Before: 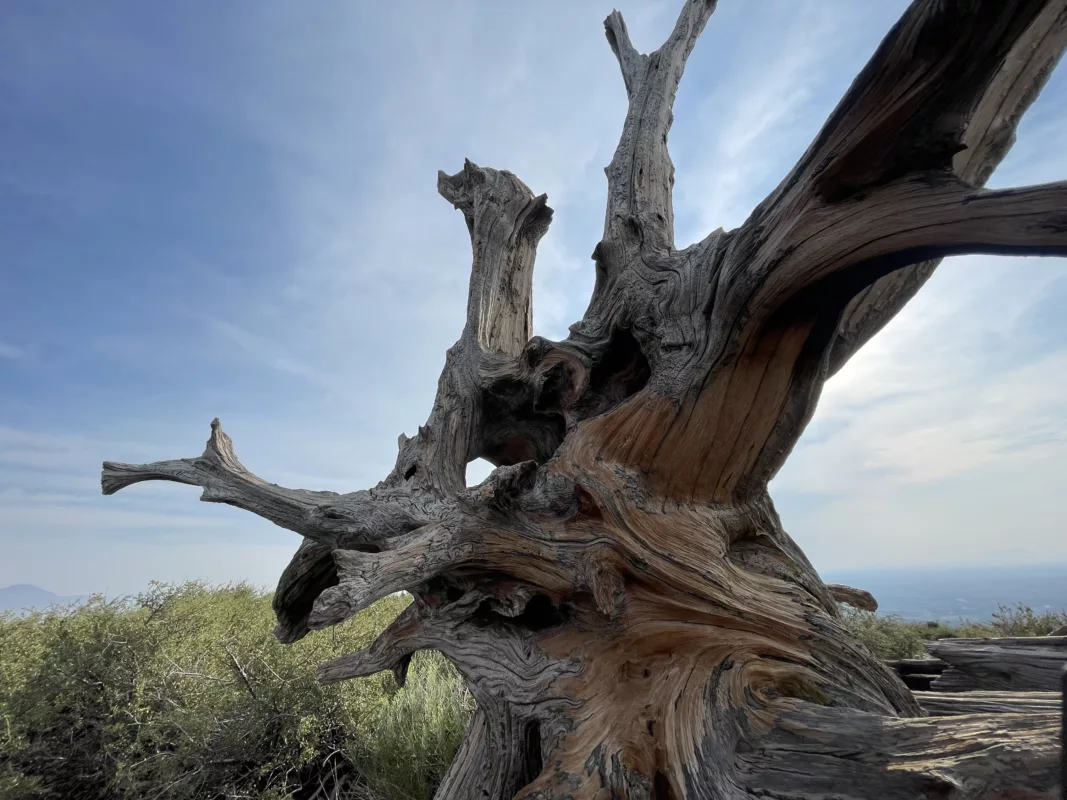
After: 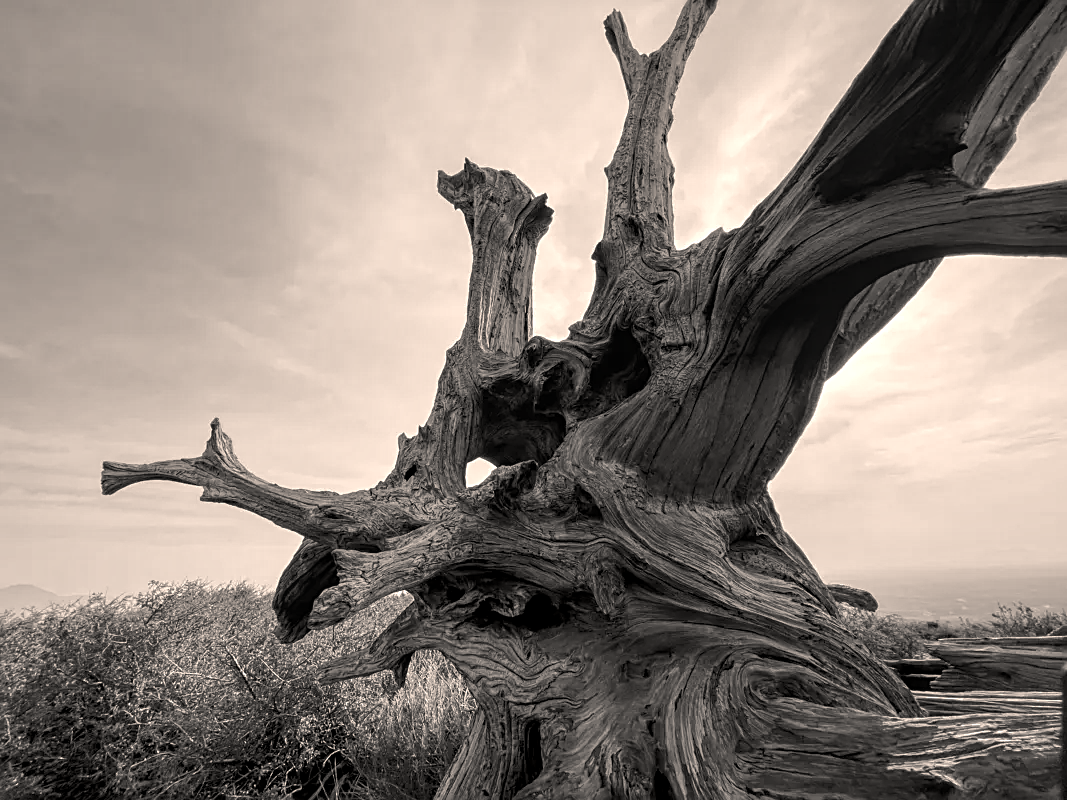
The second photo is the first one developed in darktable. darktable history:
local contrast: on, module defaults
color calibration: output gray [0.18, 0.41, 0.41, 0], illuminant custom, x 0.368, y 0.373, temperature 4344.37 K
sharpen: on, module defaults
color balance rgb: power › chroma 0.27%, power › hue 60.68°, highlights gain › chroma 3.082%, highlights gain › hue 60.26°, perceptual saturation grading › global saturation 29.827%, perceptual brilliance grading › highlights 9.646%, perceptual brilliance grading › mid-tones 5.447%, global vibrance 20%
